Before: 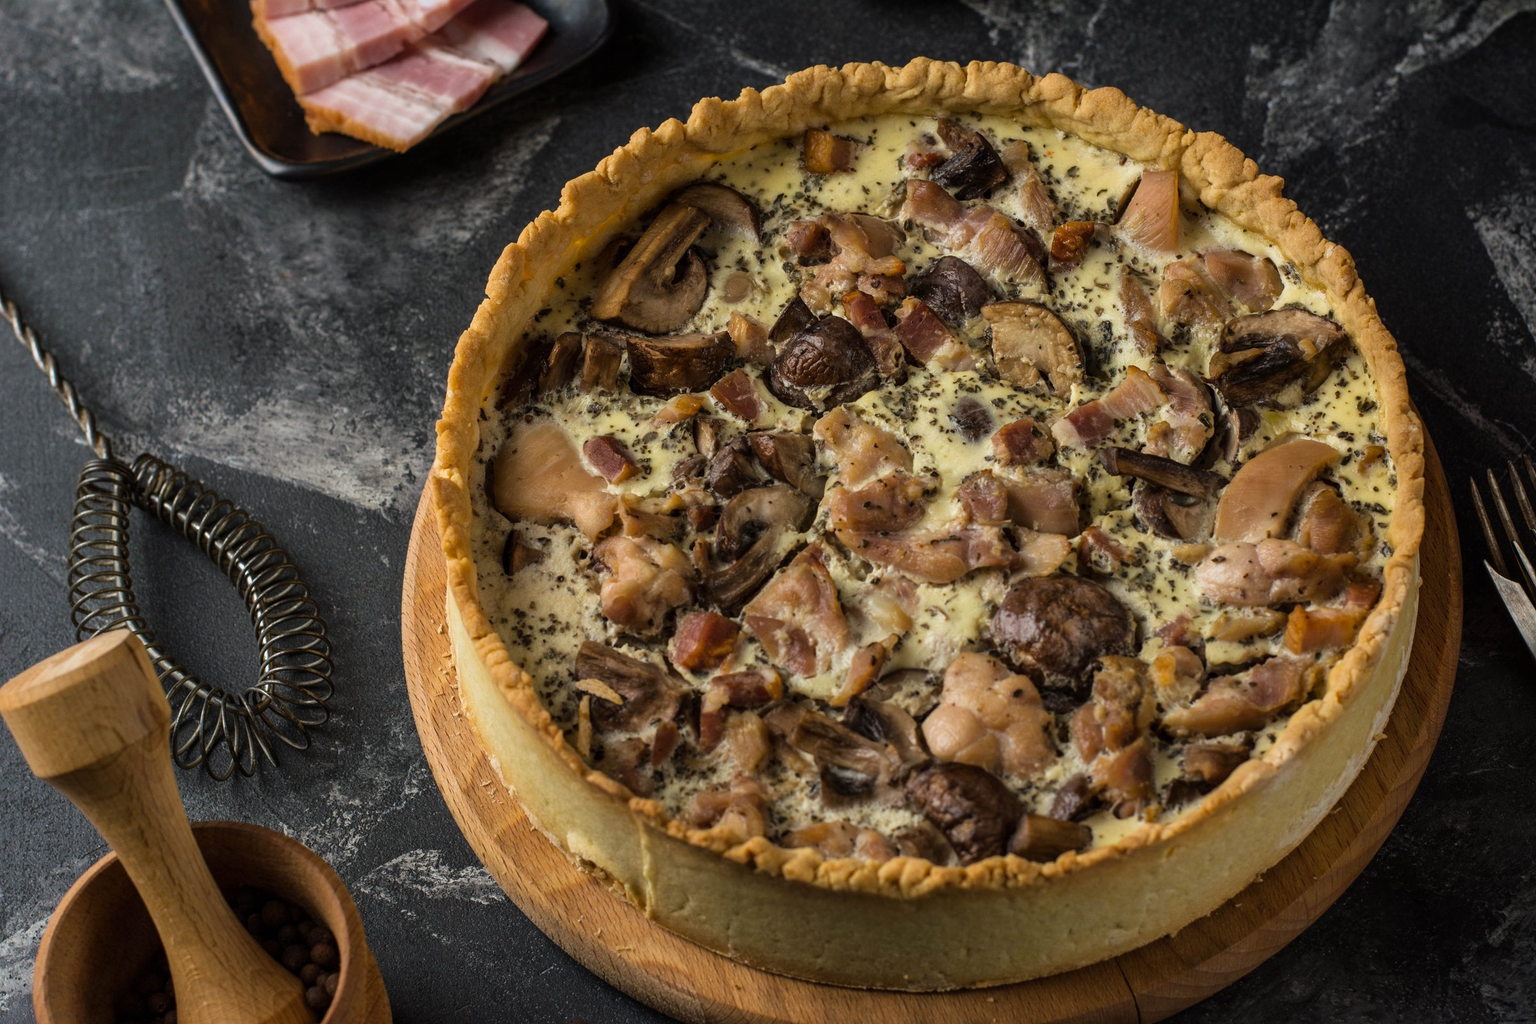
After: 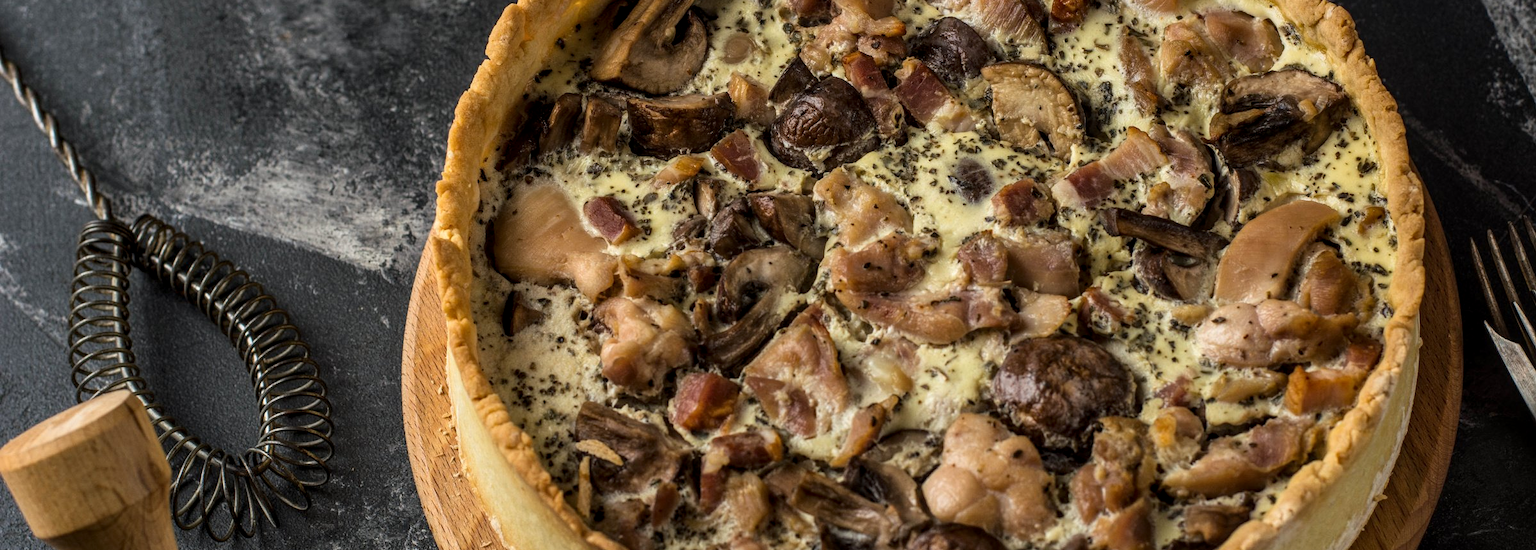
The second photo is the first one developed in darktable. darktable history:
contrast brightness saturation: contrast 0.096, brightness 0.019, saturation 0.017
crop and rotate: top 23.413%, bottom 22.801%
local contrast: on, module defaults
